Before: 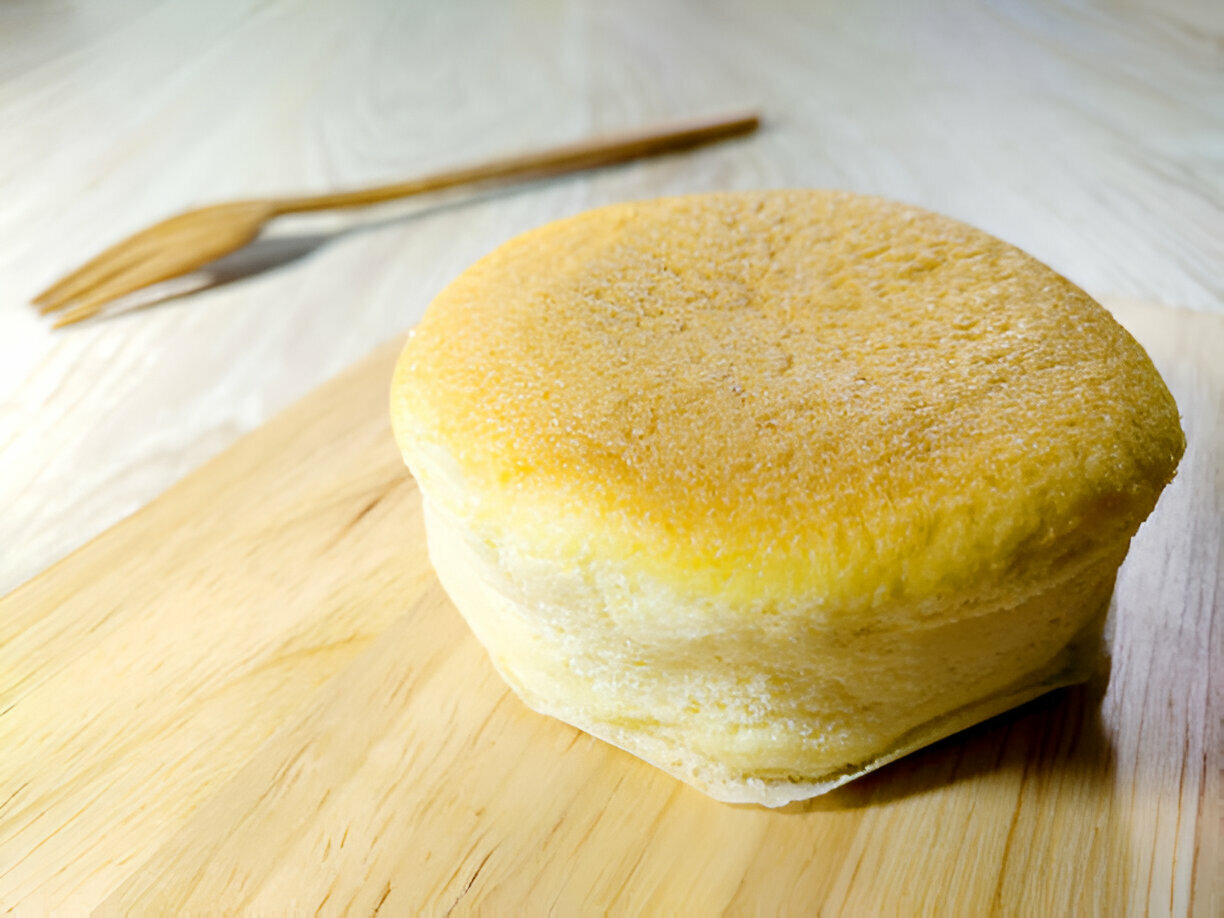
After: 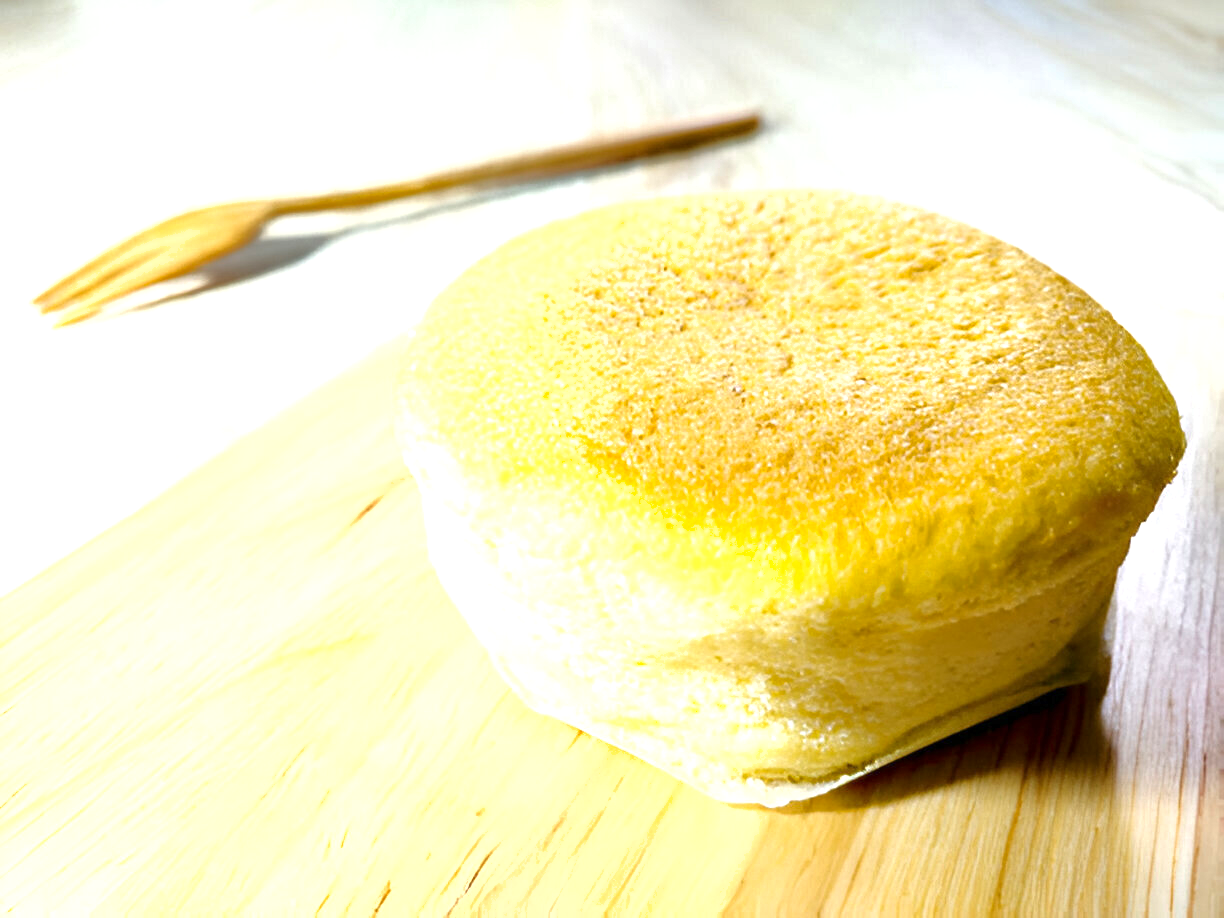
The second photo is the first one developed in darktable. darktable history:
shadows and highlights: shadows -20.46, white point adjustment -2.12, highlights -34.84
exposure: exposure 1 EV, compensate exposure bias true, compensate highlight preservation false
